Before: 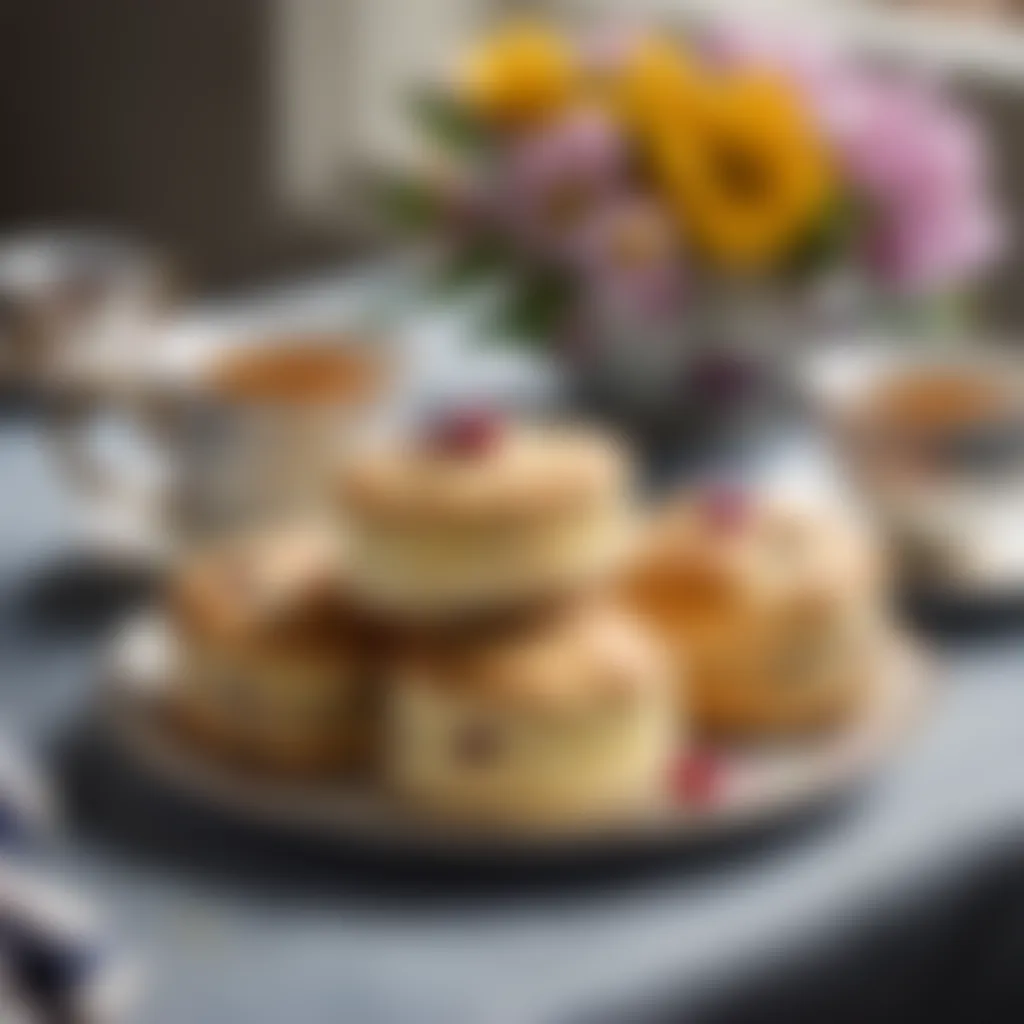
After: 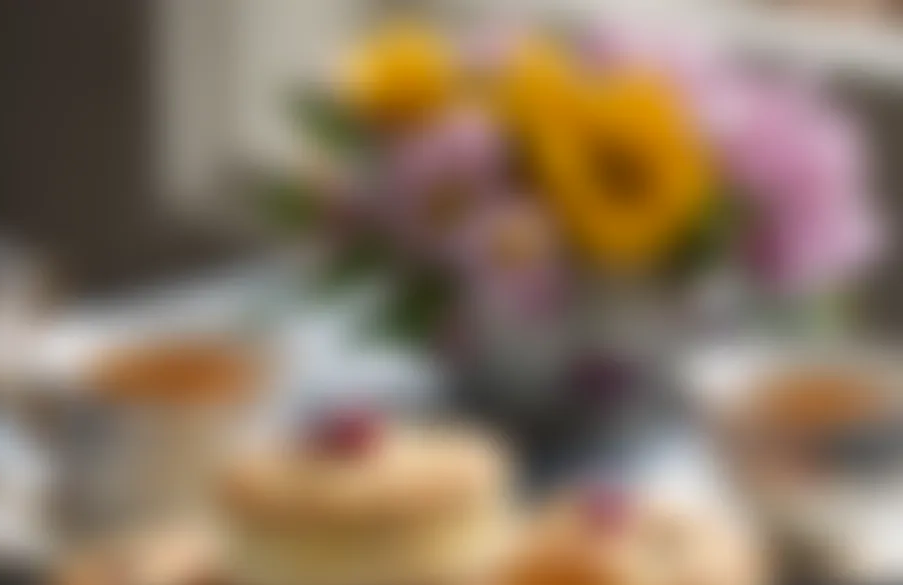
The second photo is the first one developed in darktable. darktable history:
crop and rotate: left 11.812%, bottom 42.776%
contrast brightness saturation: contrast -0.02, brightness -0.01, saturation 0.03
